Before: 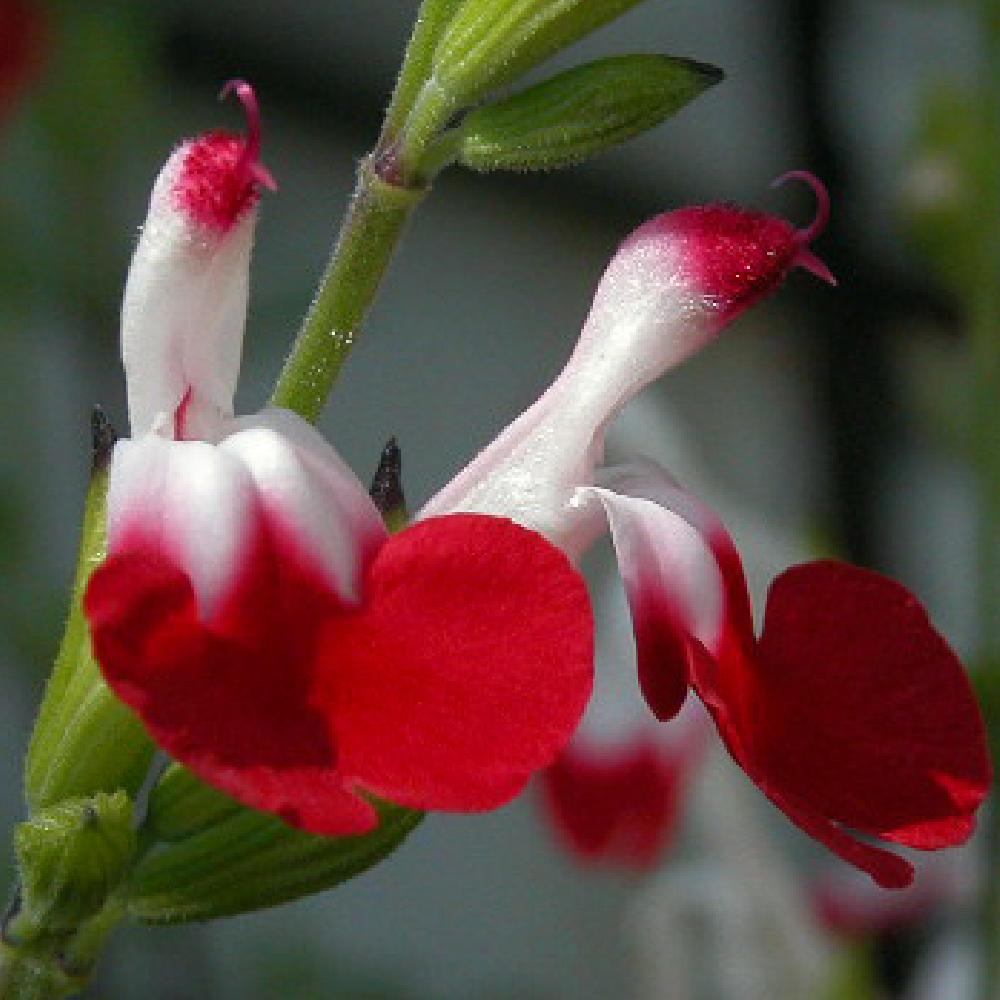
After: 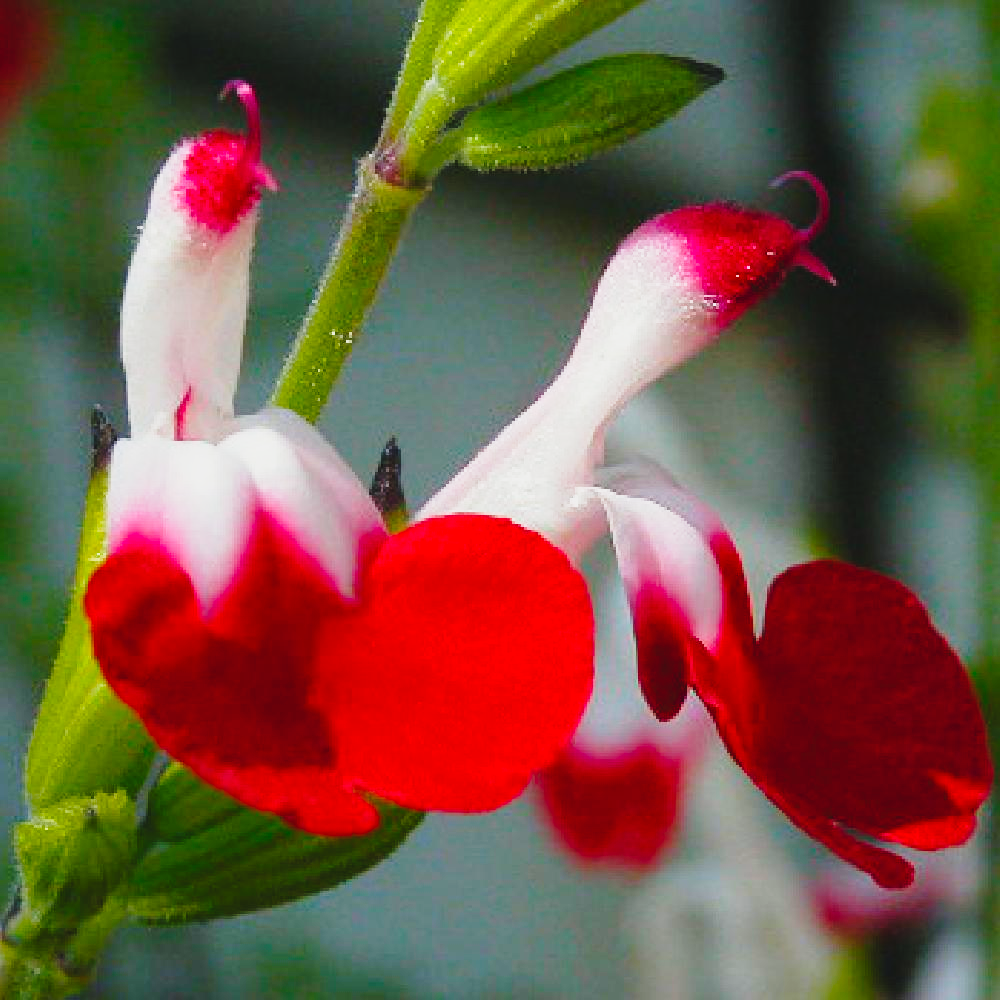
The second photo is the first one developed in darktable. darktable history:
base curve: curves: ch0 [(0, 0) (0.028, 0.03) (0.121, 0.232) (0.46, 0.748) (0.859, 0.968) (1, 1)], preserve colors none
color balance rgb: power › hue 73.37°, perceptual saturation grading › global saturation 17.949%, global vibrance 30.082%
contrast brightness saturation: contrast -0.106
